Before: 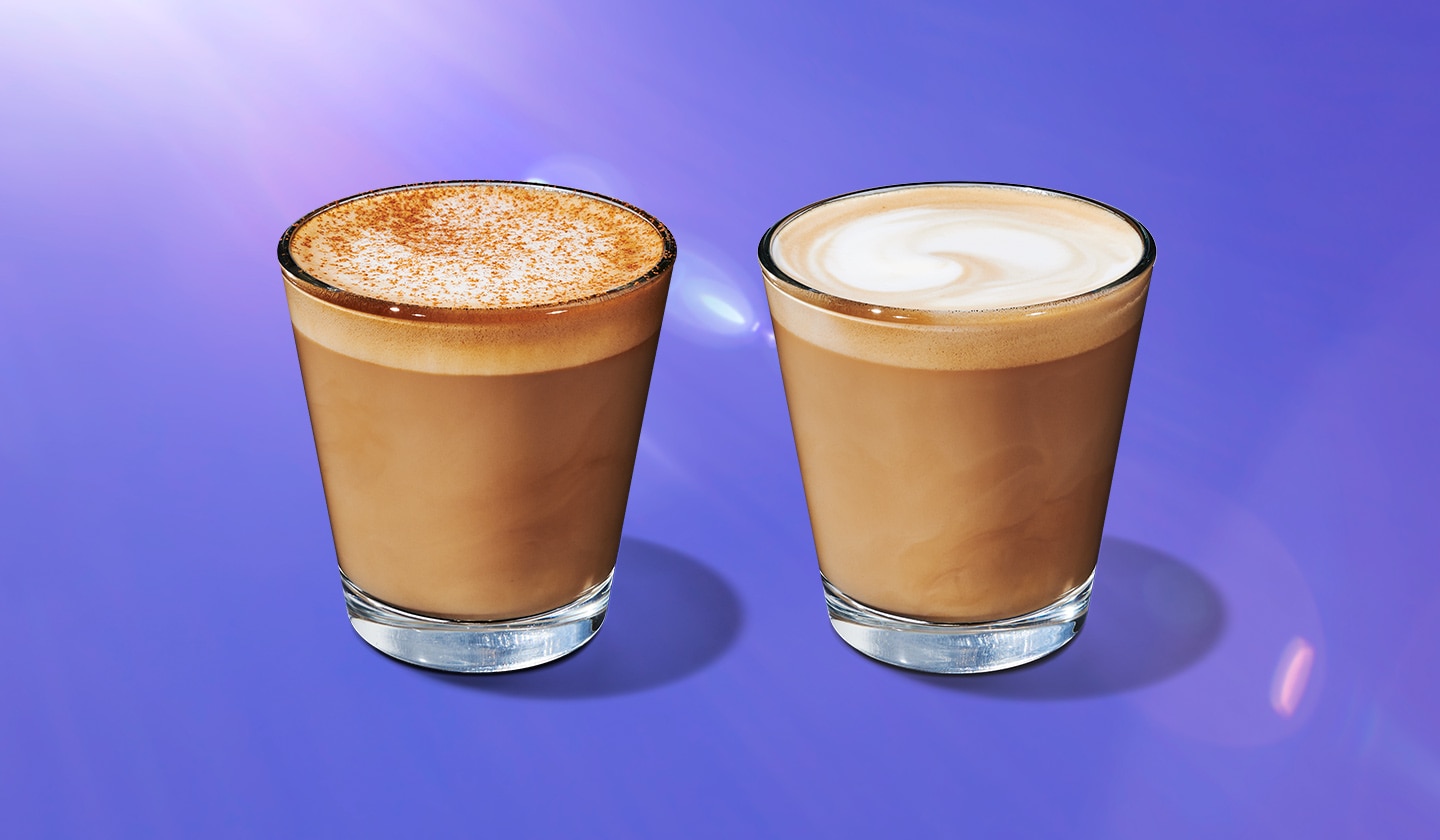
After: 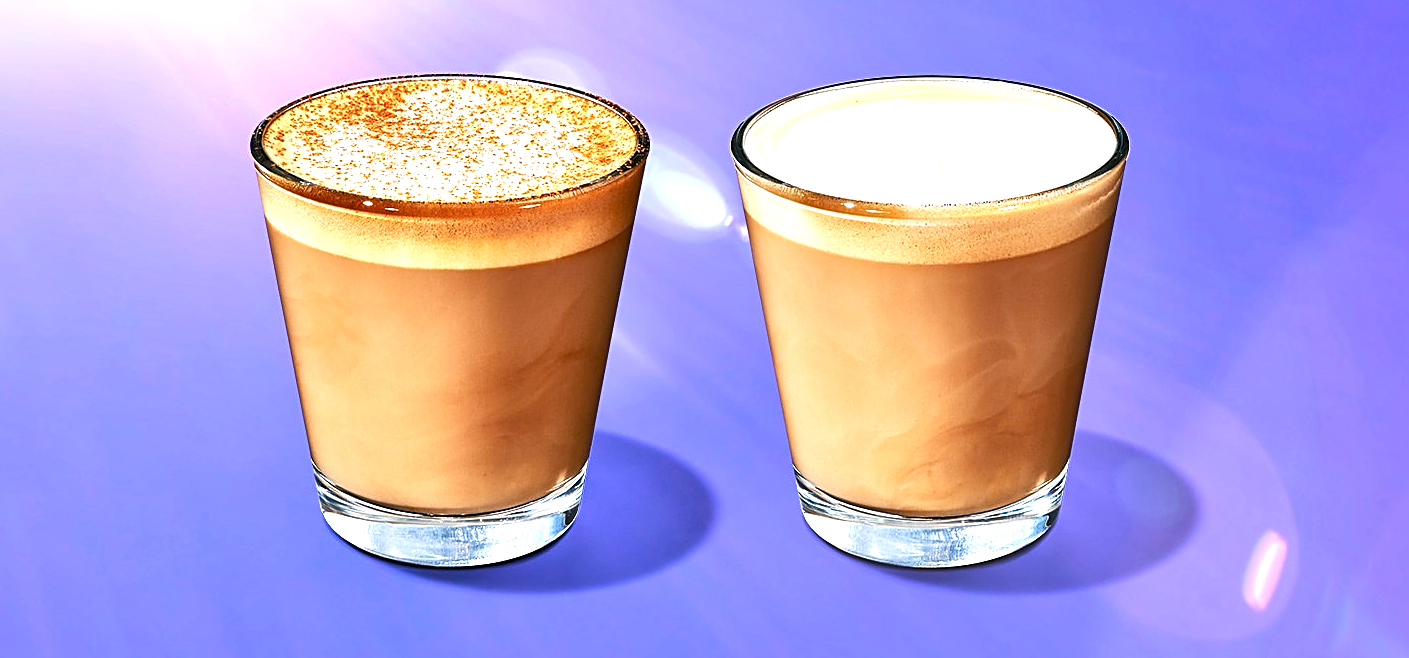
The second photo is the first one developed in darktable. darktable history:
color balance rgb: perceptual saturation grading › global saturation 20%, perceptual saturation grading › highlights -25.555%, perceptual saturation grading › shadows 24.029%, global vibrance 14.855%
crop and rotate: left 1.882%, top 12.691%, right 0.258%, bottom 8.866%
local contrast: mode bilateral grid, contrast 20, coarseness 51, detail 144%, midtone range 0.2
exposure: black level correction 0, exposure 1 EV, compensate exposure bias true, compensate highlight preservation false
sharpen: on, module defaults
